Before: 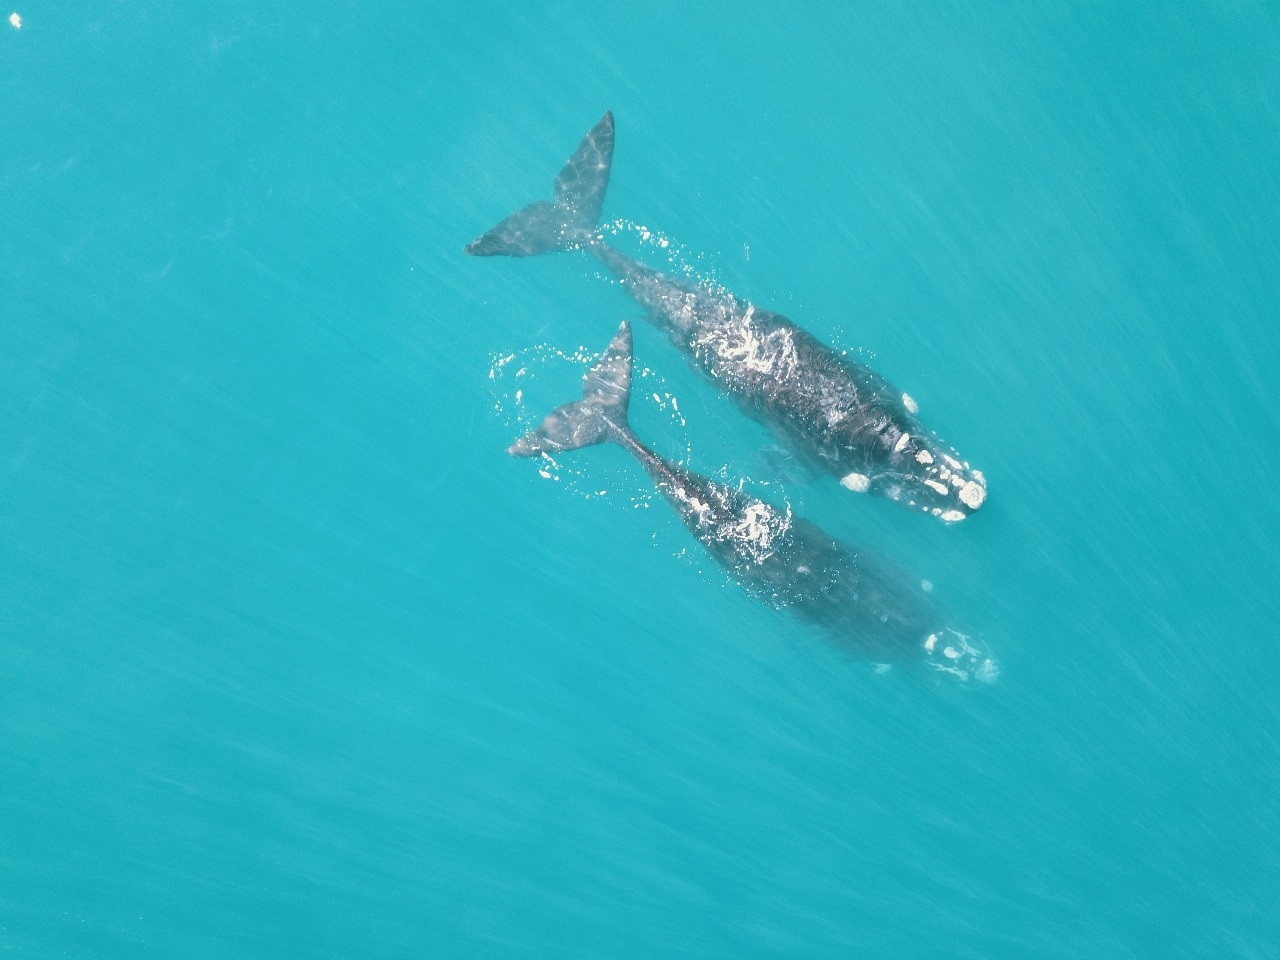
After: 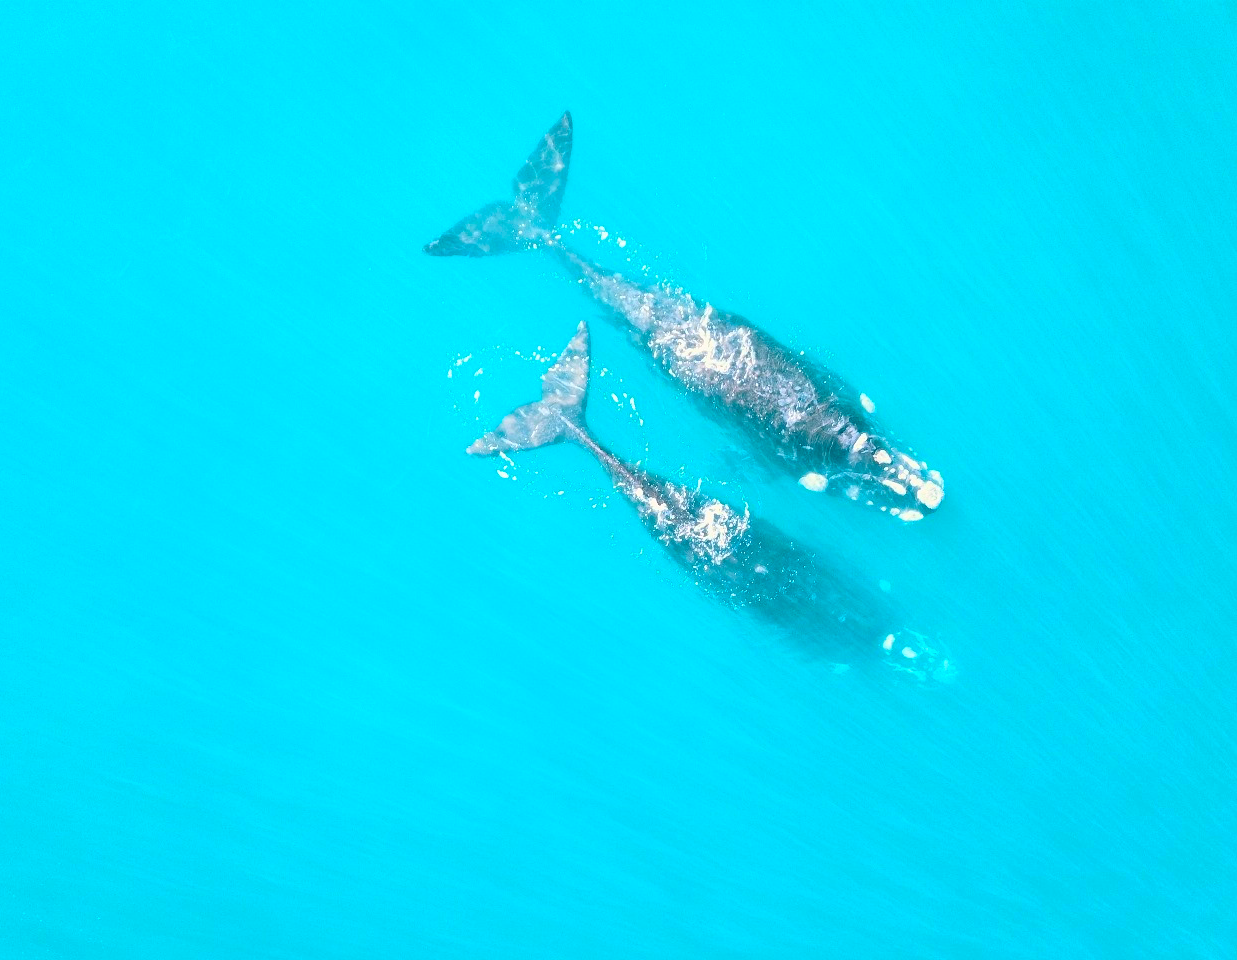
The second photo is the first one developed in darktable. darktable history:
contrast brightness saturation: contrast 0.201, brightness 0.198, saturation 0.807
crop and rotate: left 3.301%
